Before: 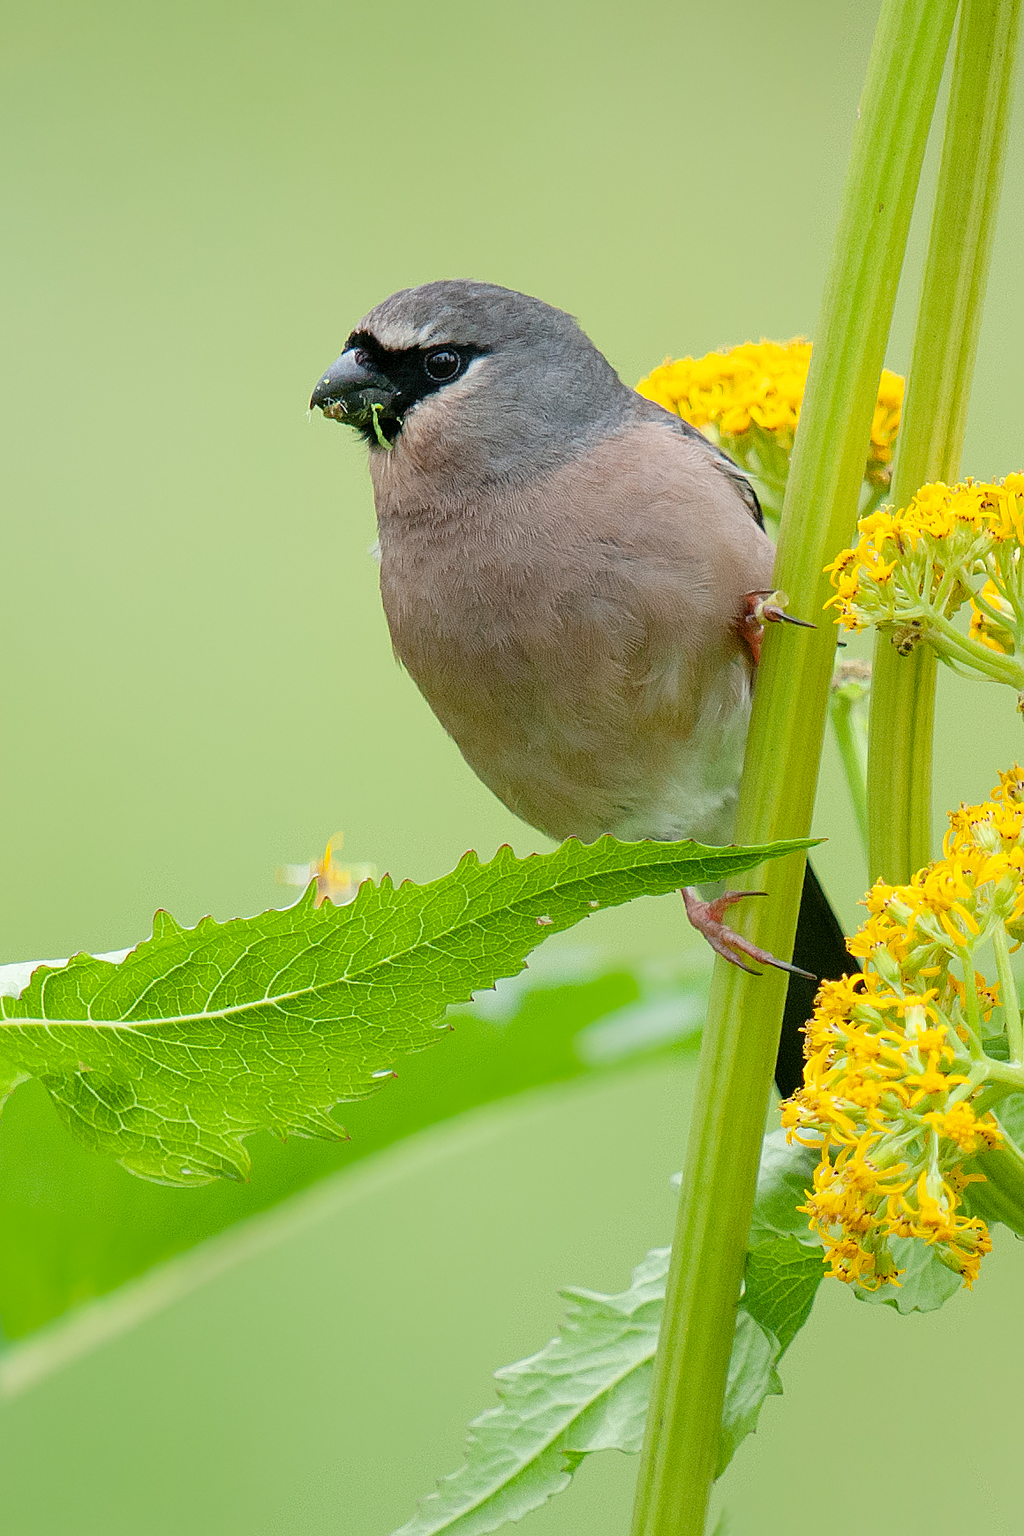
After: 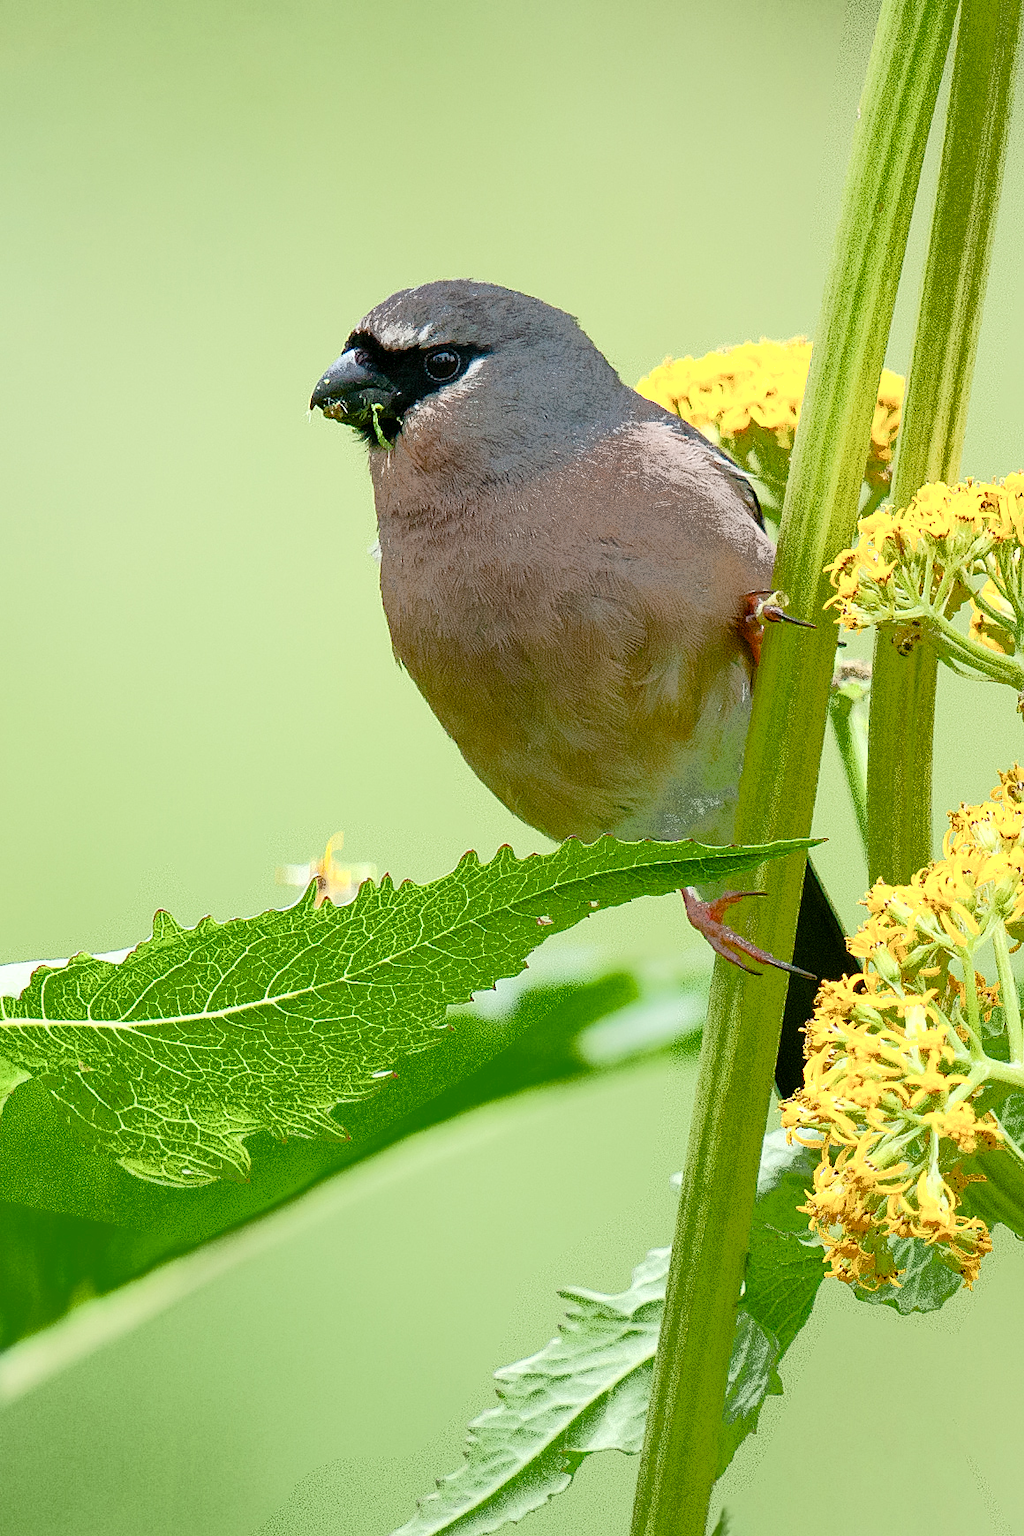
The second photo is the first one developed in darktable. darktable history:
color balance rgb: perceptual saturation grading › highlights -29.58%, perceptual saturation grading › mid-tones 29.47%, perceptual saturation grading › shadows 59.73%, perceptual brilliance grading › global brilliance -17.79%, perceptual brilliance grading › highlights 28.73%, global vibrance 15.44%
fill light: exposure -0.73 EV, center 0.69, width 2.2
